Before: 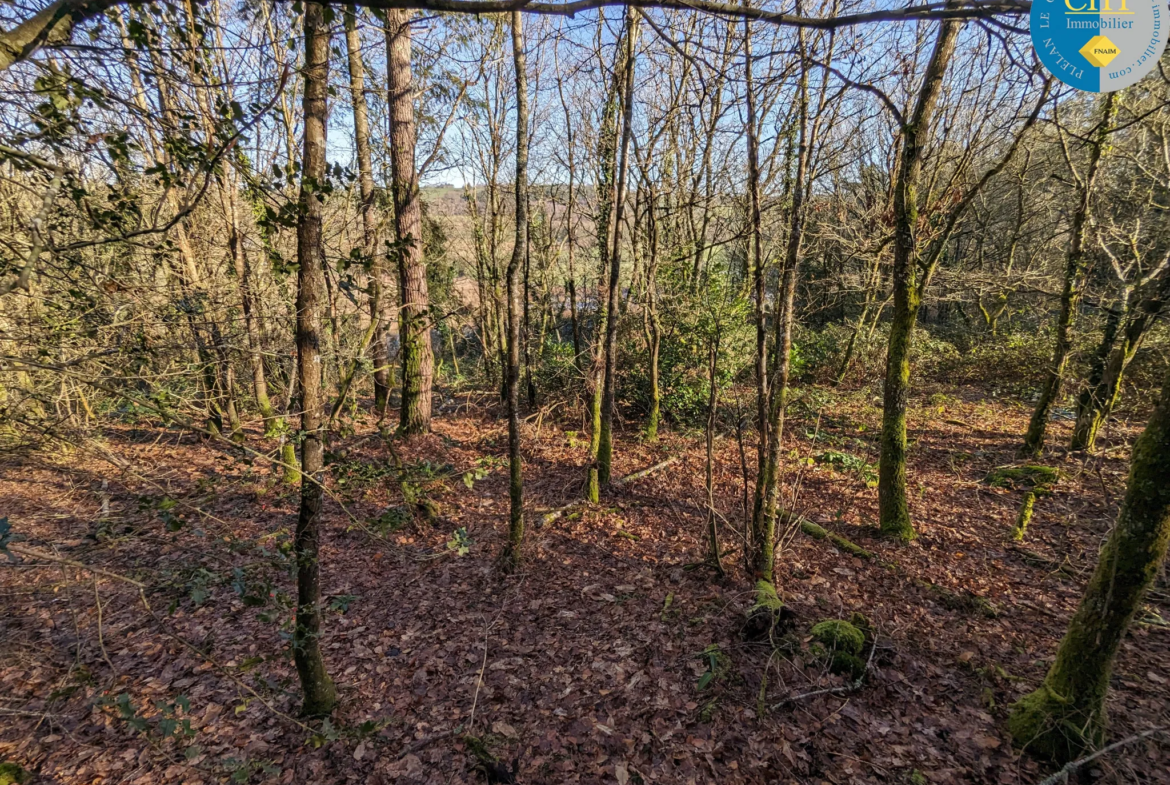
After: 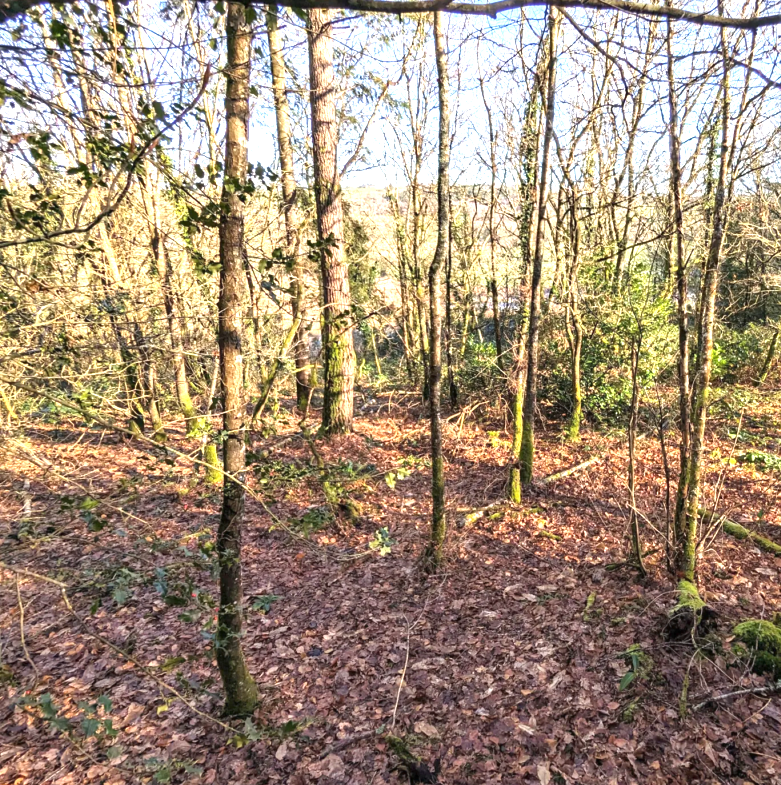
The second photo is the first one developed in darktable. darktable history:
crop and rotate: left 6.702%, right 26.495%
exposure: black level correction 0, exposure 1.471 EV, compensate highlight preservation false
